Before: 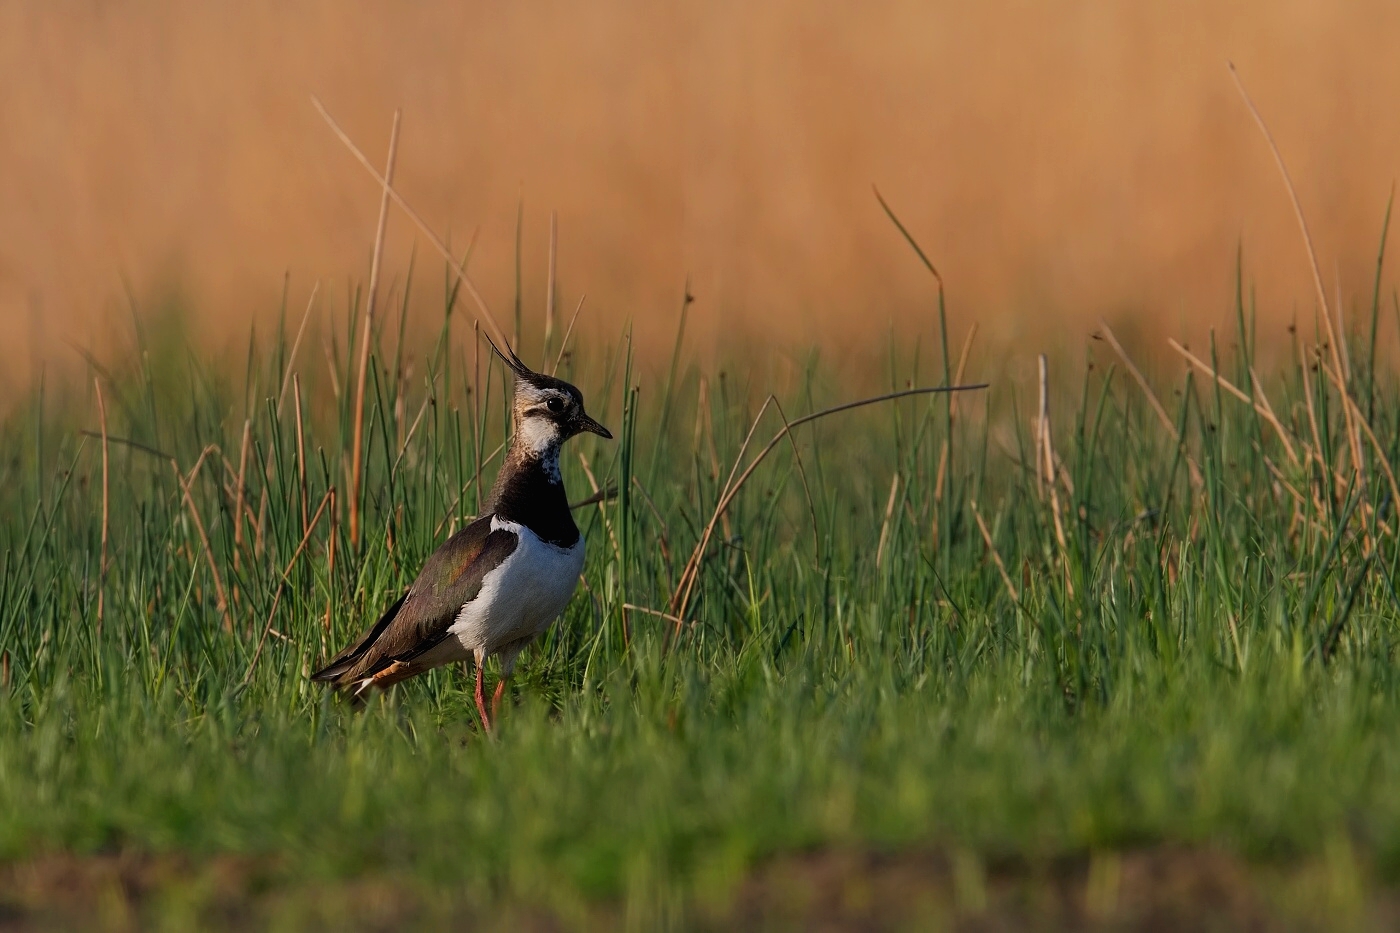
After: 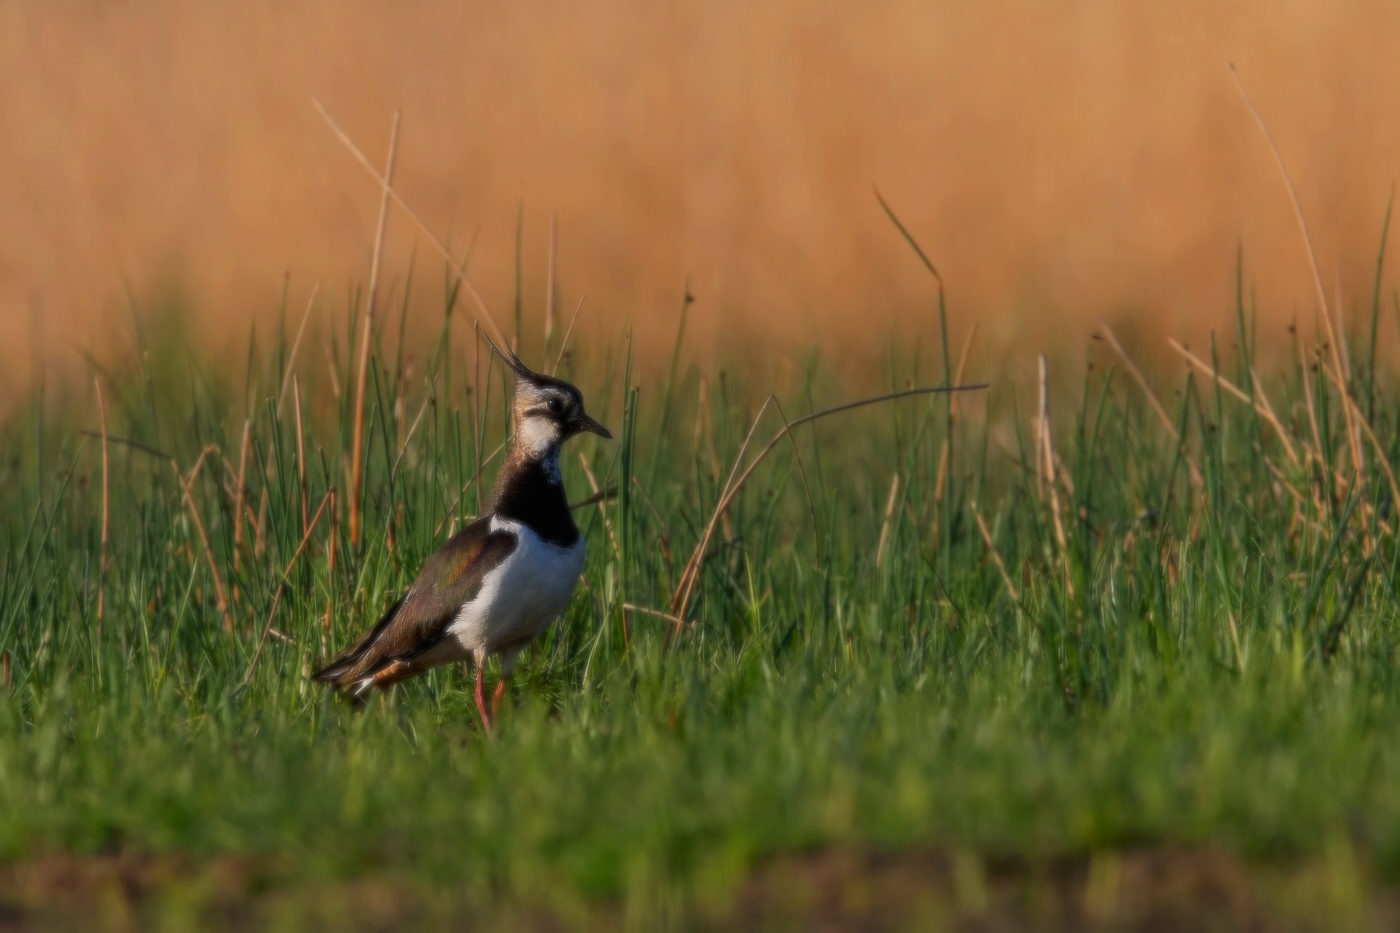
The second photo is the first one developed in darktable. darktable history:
contrast brightness saturation: contrast 0.03, brightness -0.04
soften: size 8.67%, mix 49%
